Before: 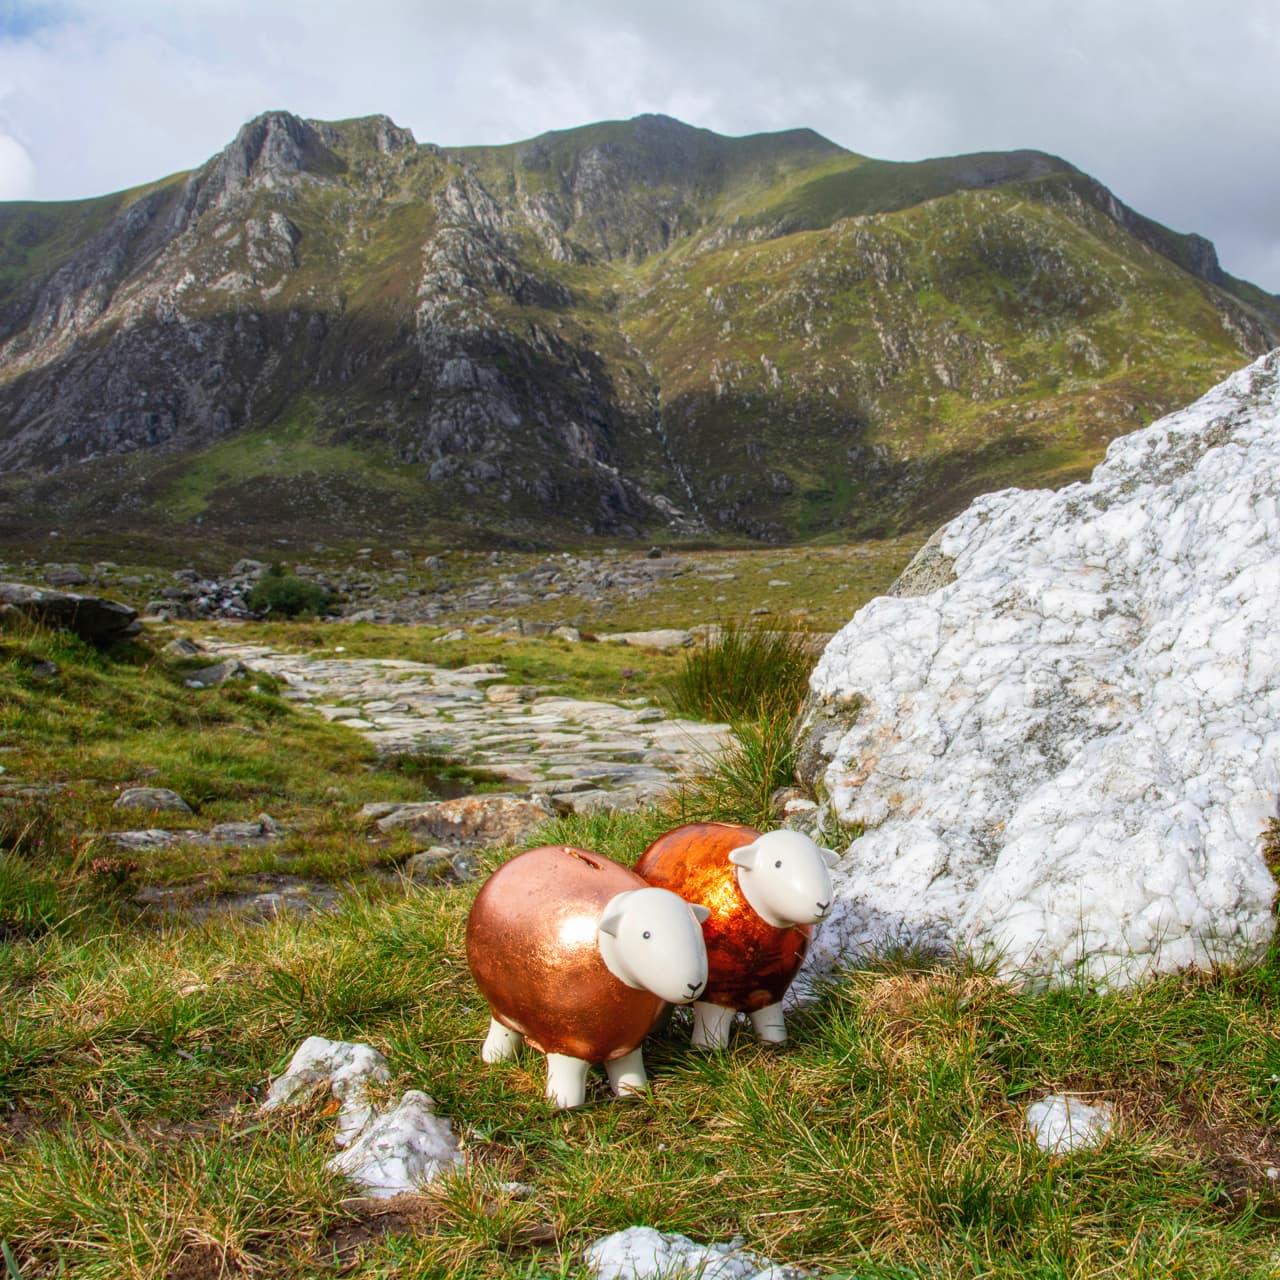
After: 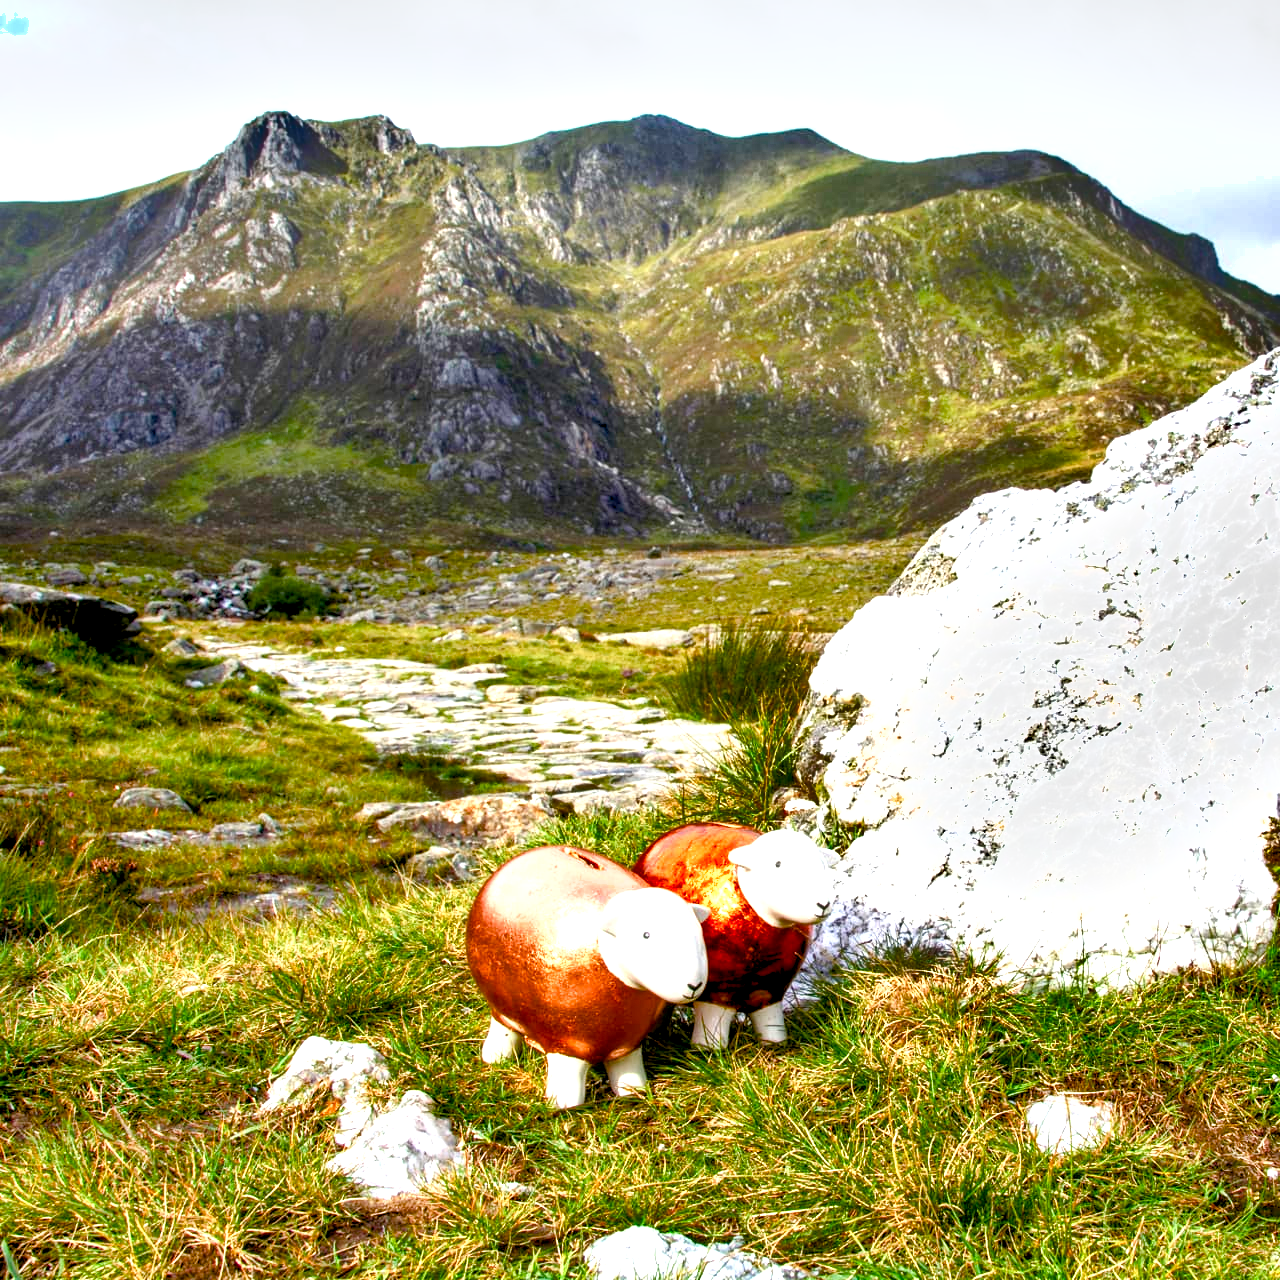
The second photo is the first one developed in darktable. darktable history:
exposure: exposure 0.999 EV, compensate highlight preservation false
shadows and highlights: soften with gaussian
color balance rgb: shadows lift › luminance -9.41%, highlights gain › luminance 17.6%, global offset › luminance -1.45%, perceptual saturation grading › highlights -17.77%, perceptual saturation grading › mid-tones 33.1%, perceptual saturation grading › shadows 50.52%, global vibrance 24.22%
